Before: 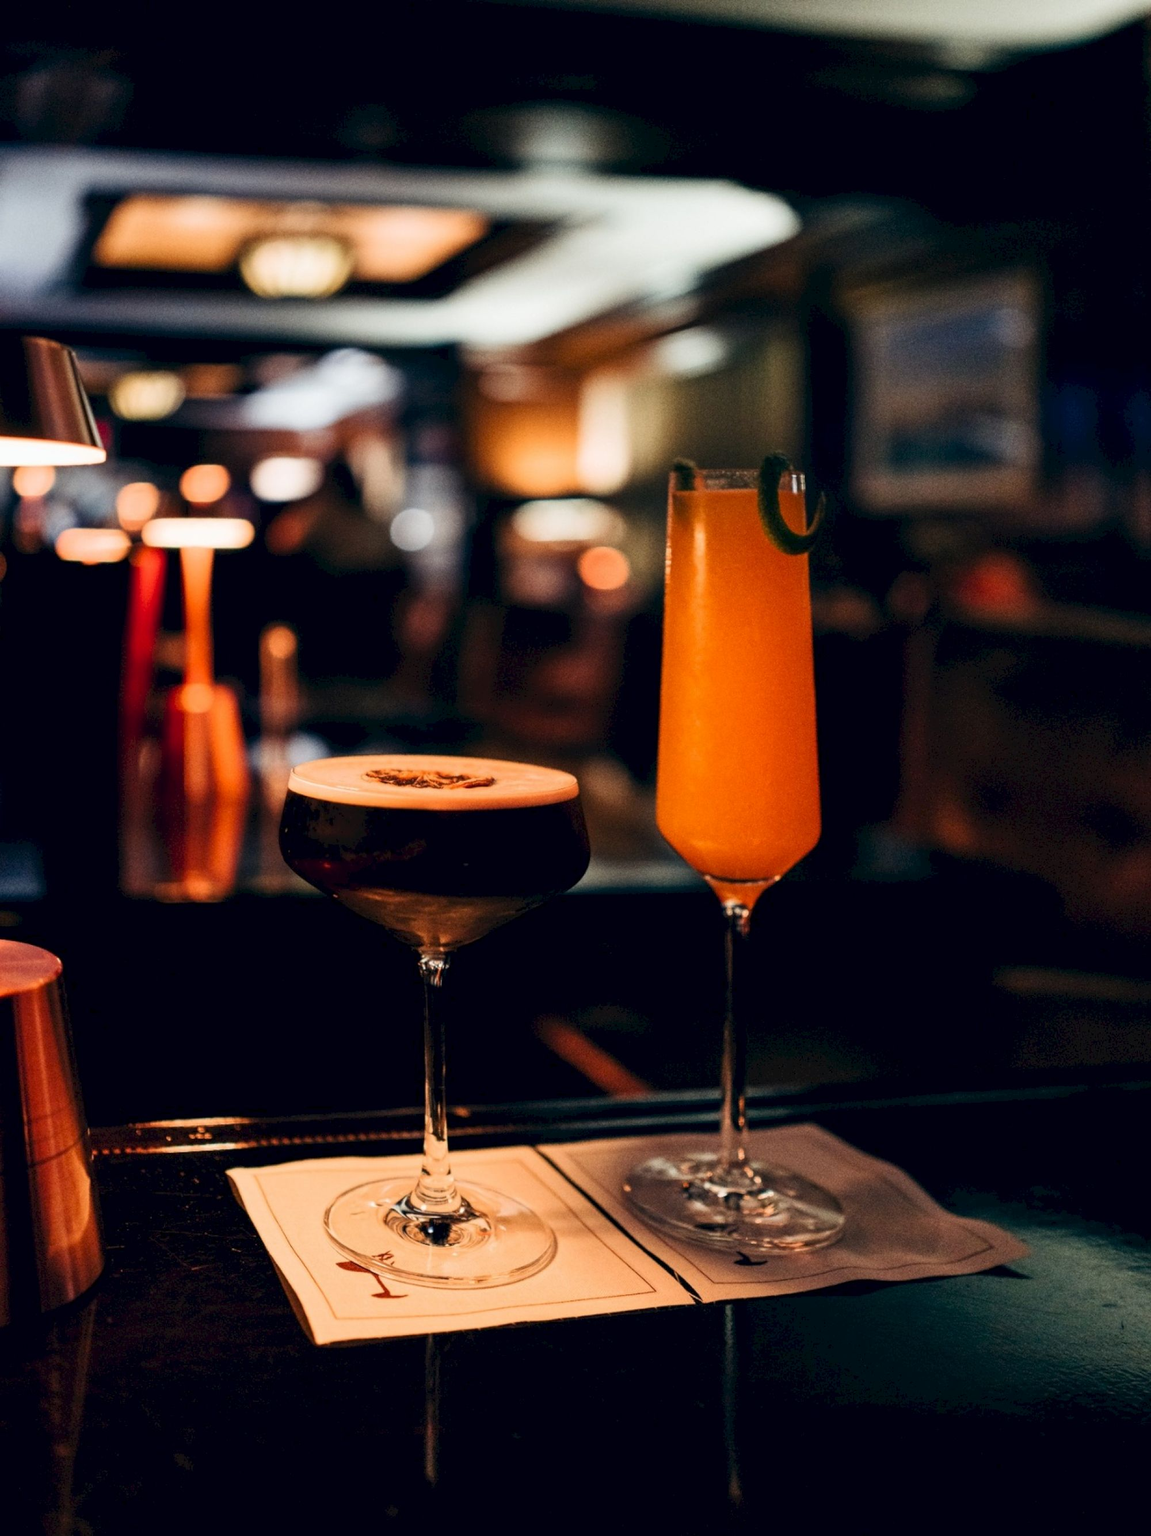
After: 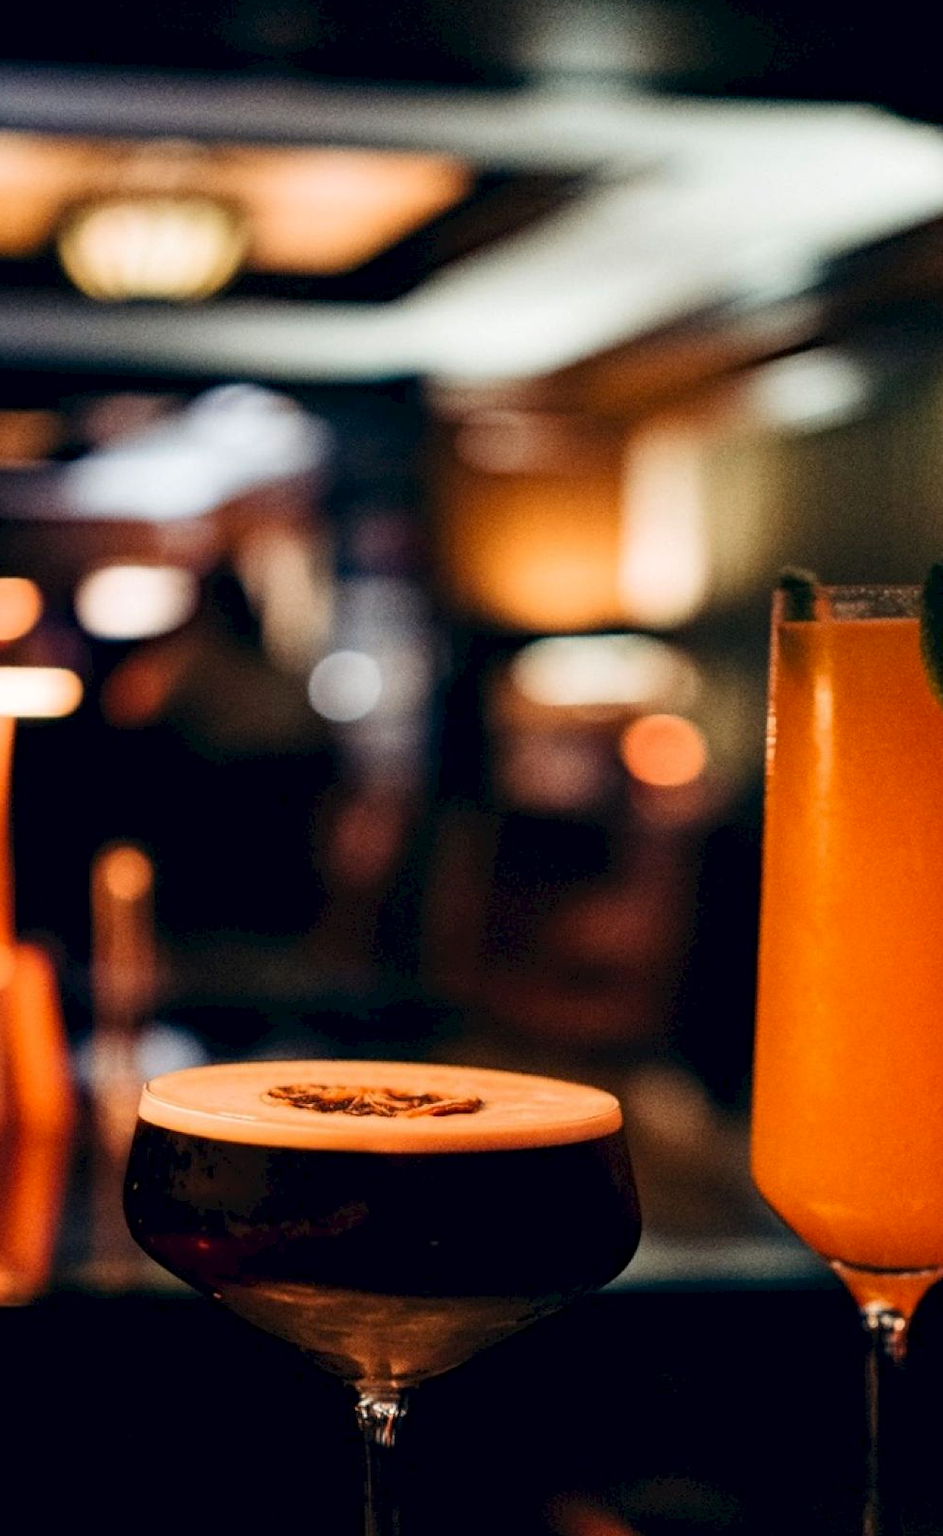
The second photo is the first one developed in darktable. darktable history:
crop: left 17.835%, top 7.675%, right 32.881%, bottom 32.213%
haze removal: compatibility mode true, adaptive false
